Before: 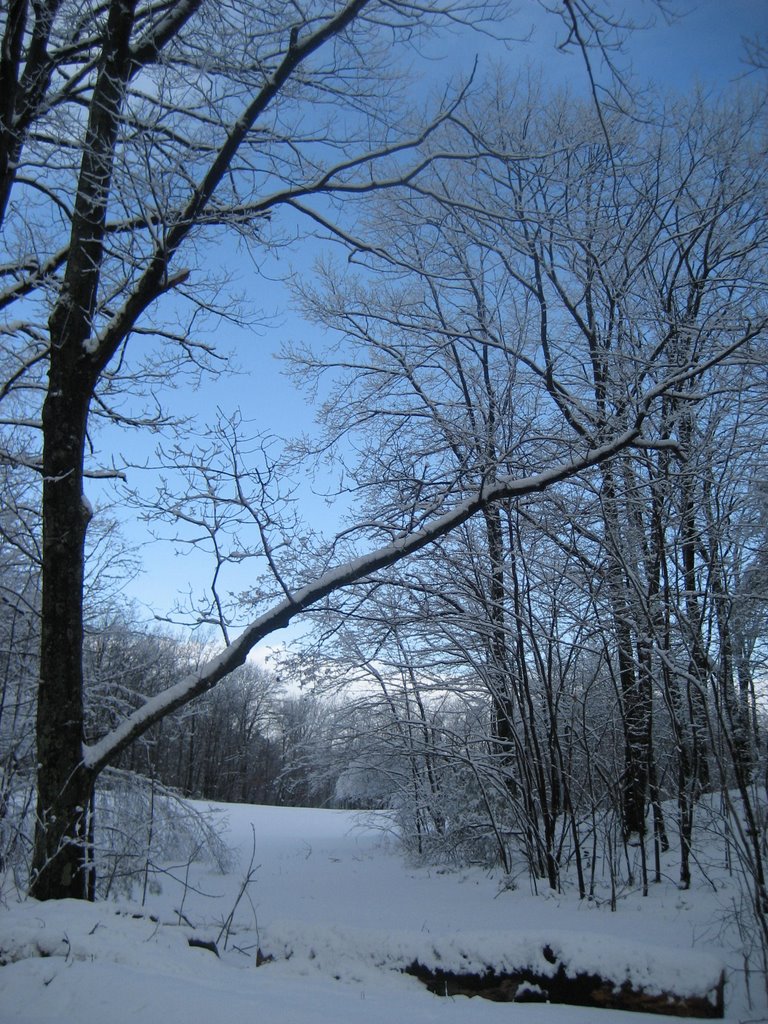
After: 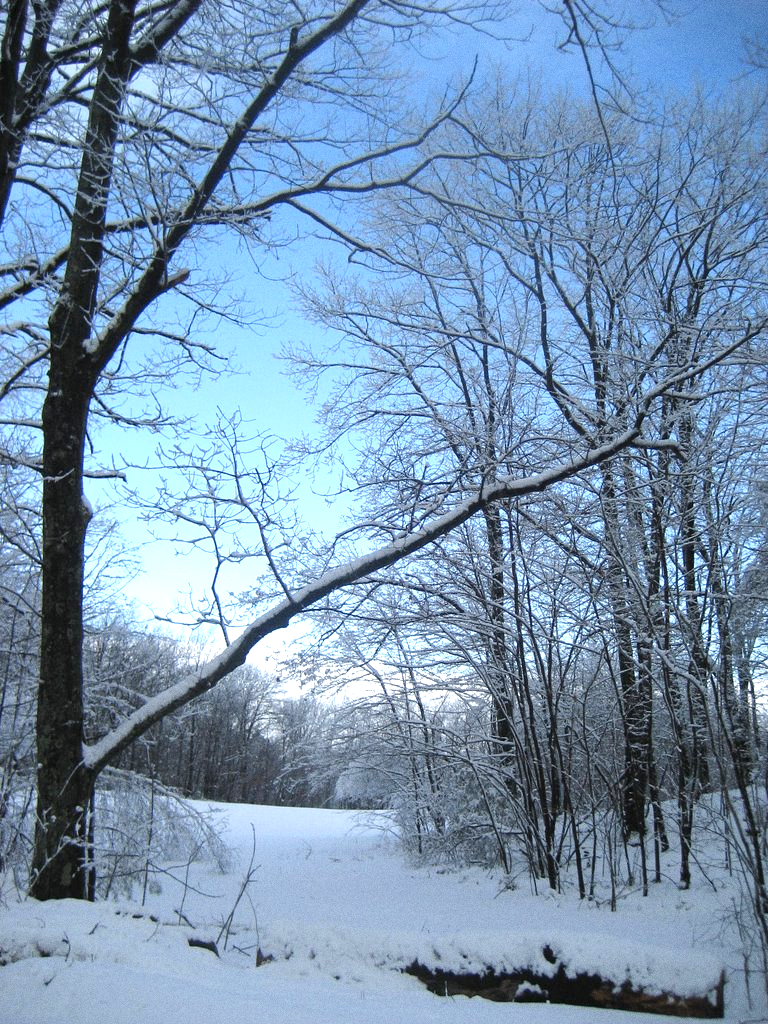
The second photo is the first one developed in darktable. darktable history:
exposure: black level correction 0, exposure 0.95 EV, compensate exposure bias true, compensate highlight preservation false
grain: coarseness 0.09 ISO
